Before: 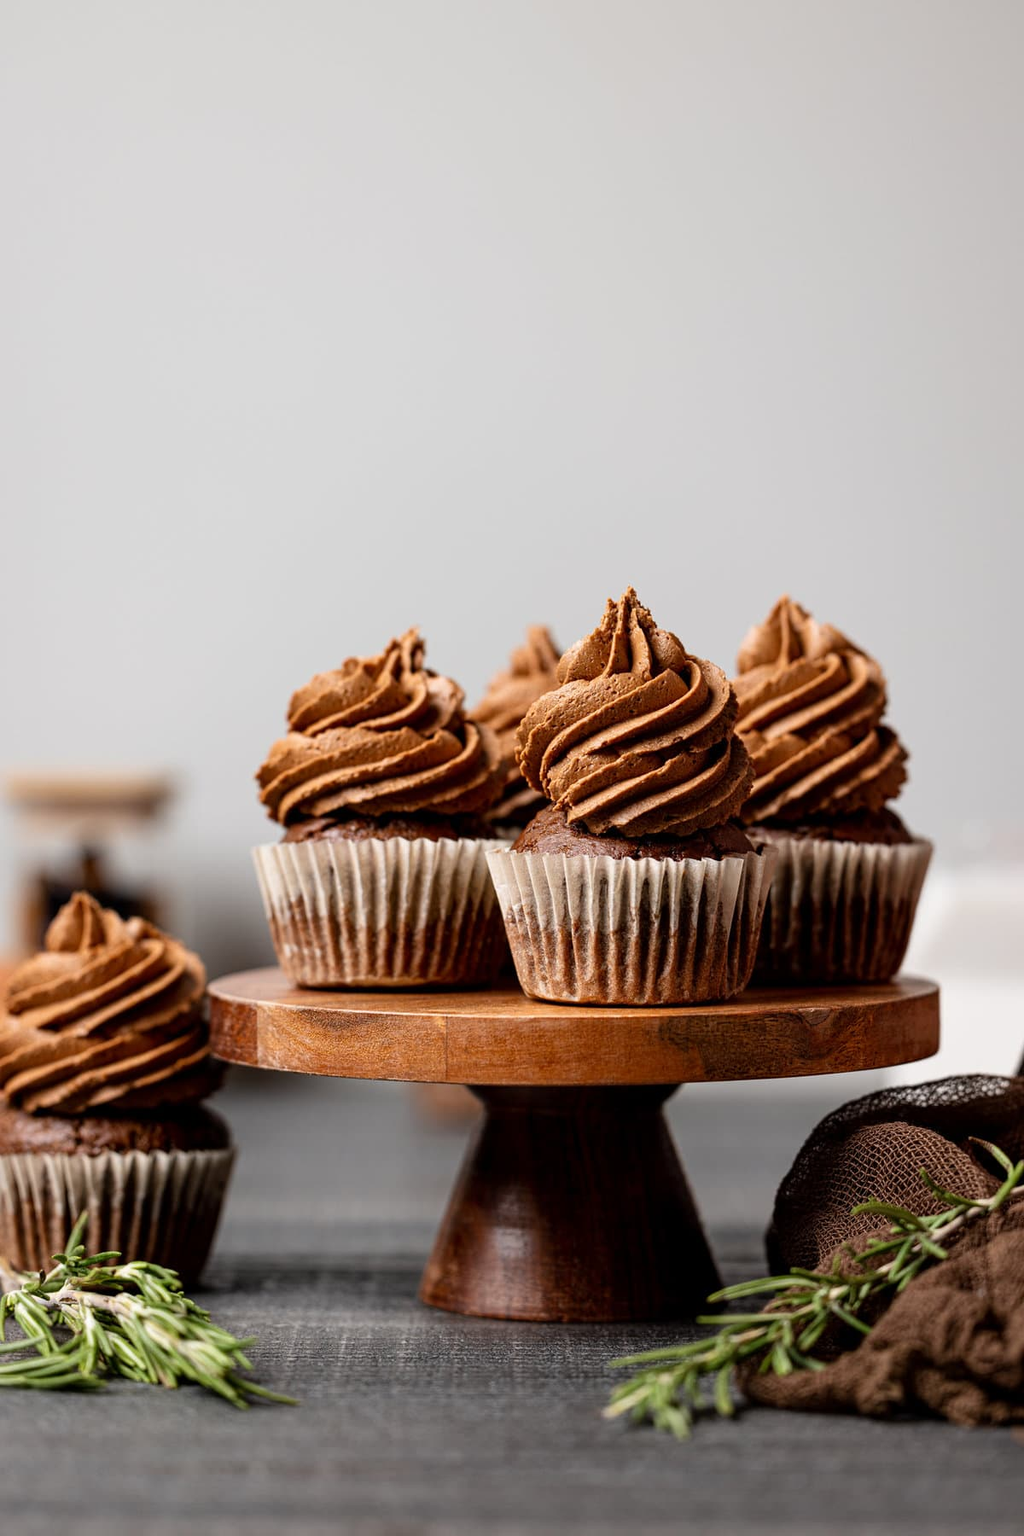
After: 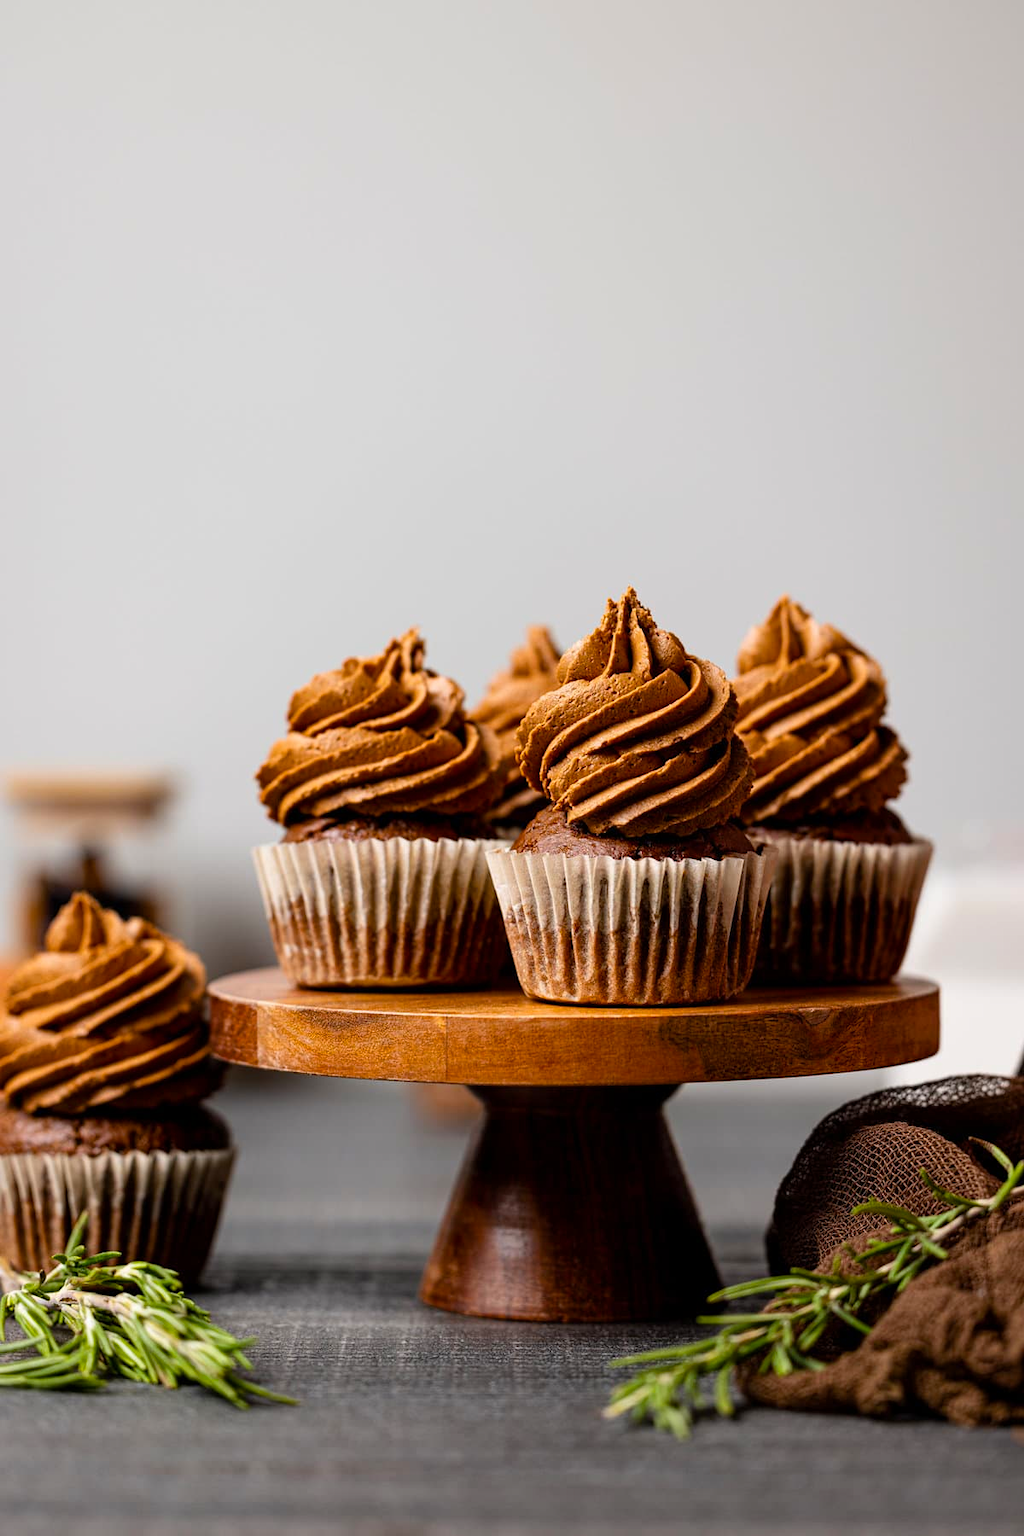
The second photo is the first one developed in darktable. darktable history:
color balance rgb: linear chroma grading › global chroma 19.056%, perceptual saturation grading › global saturation 10.567%
